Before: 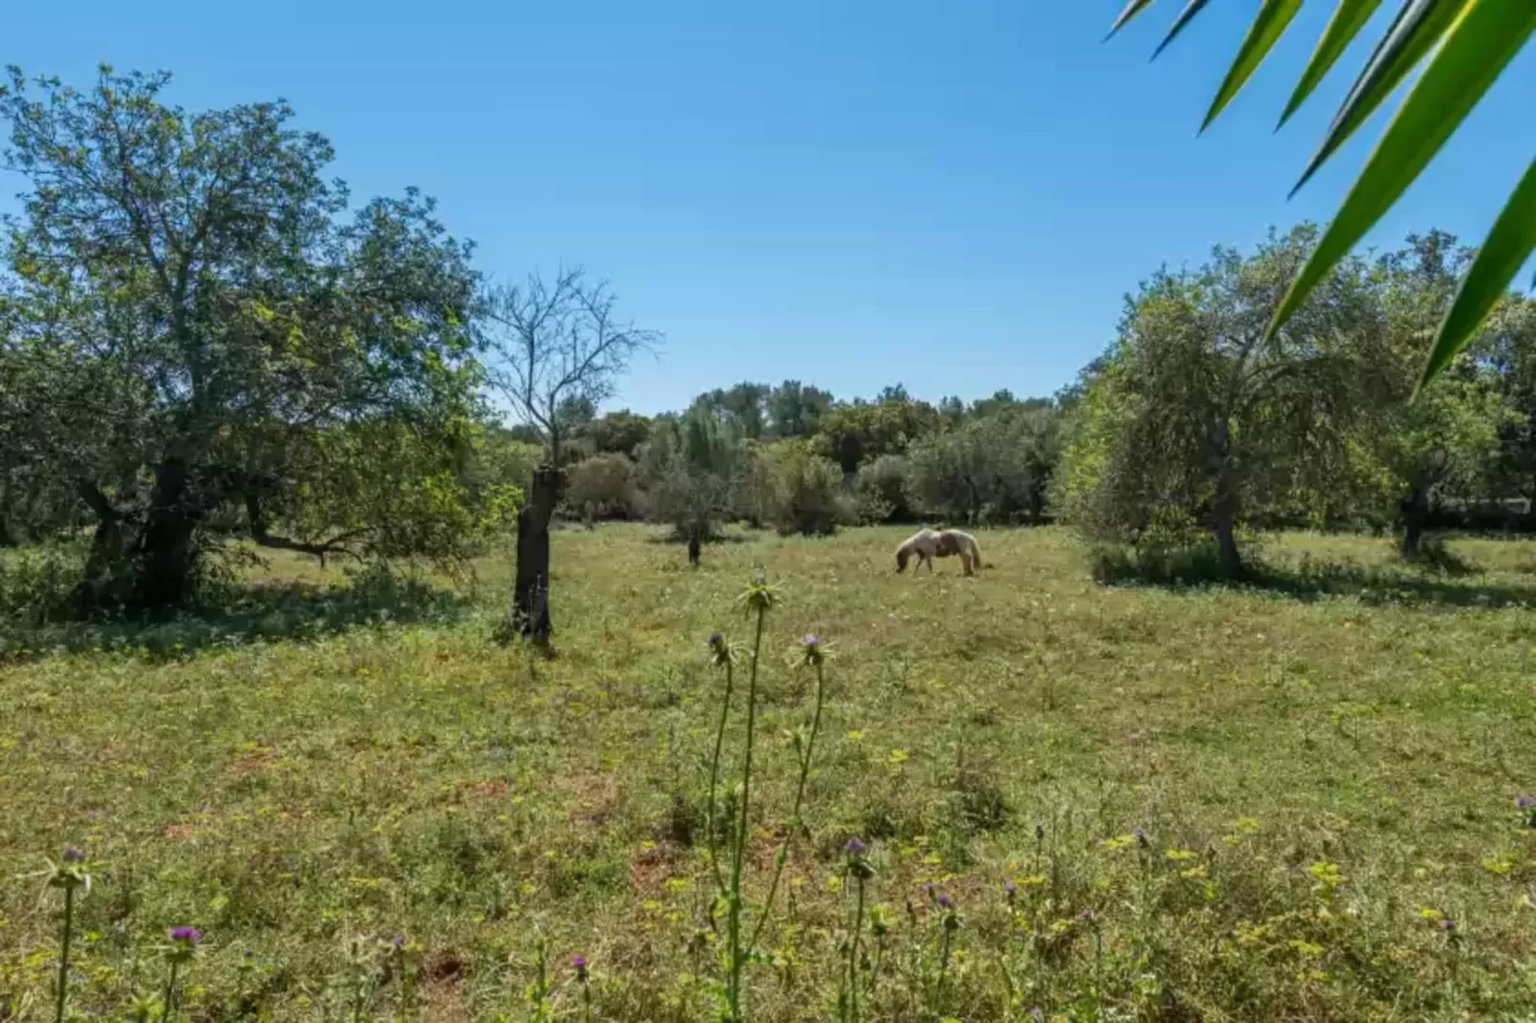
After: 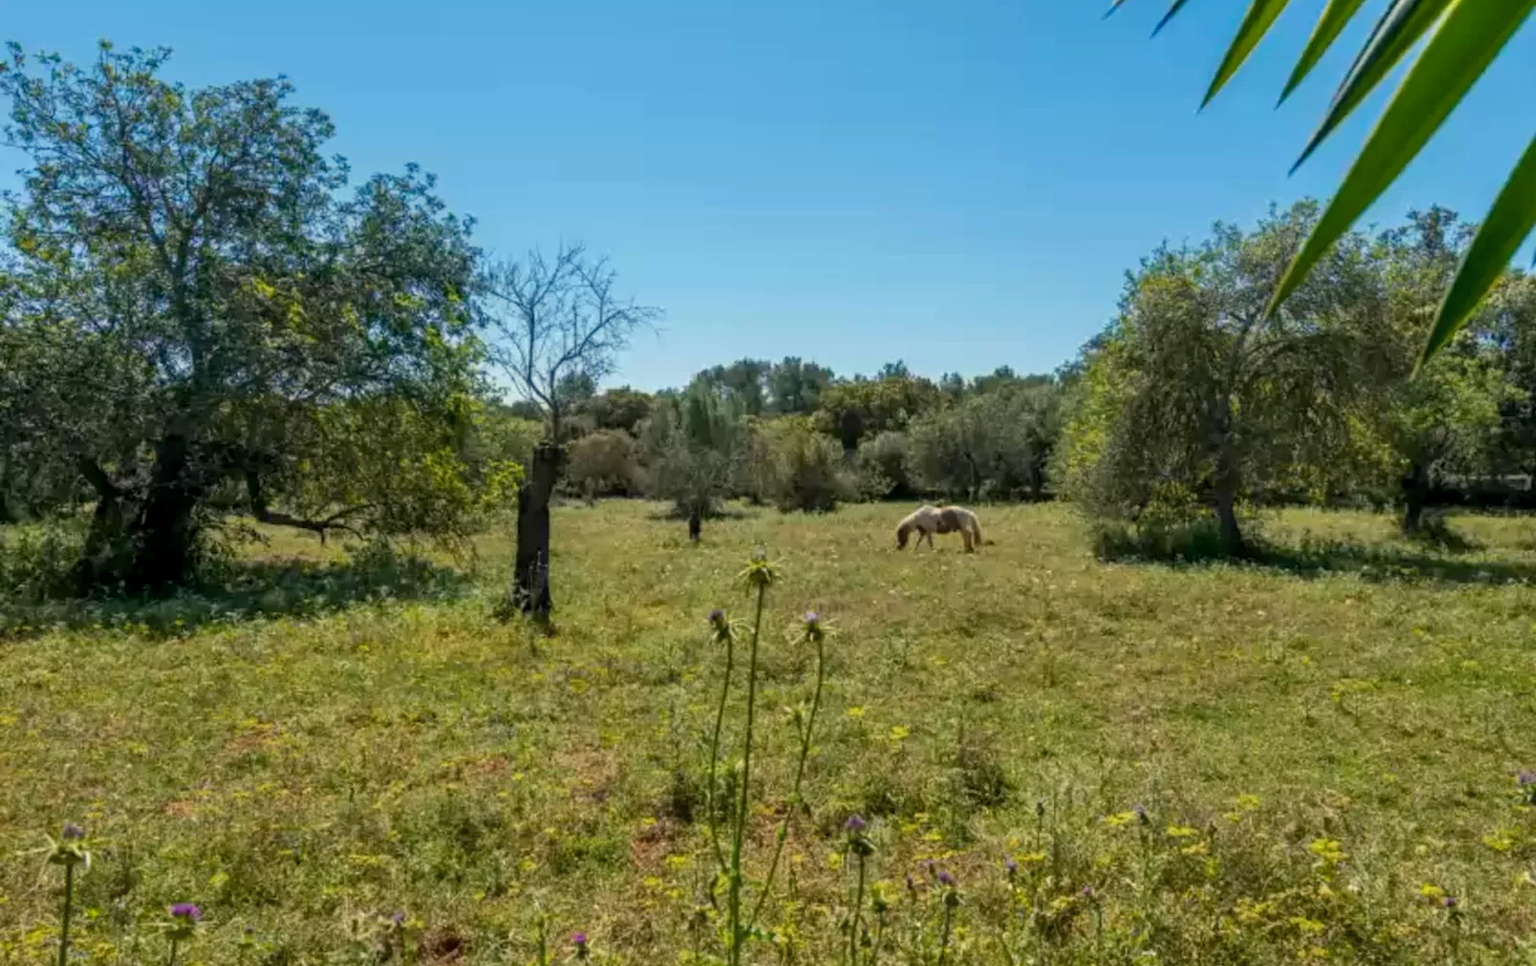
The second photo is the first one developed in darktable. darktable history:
crop and rotate: top 2.352%, bottom 3.226%
contrast brightness saturation: saturation -0.174
color balance rgb: highlights gain › chroma 3.035%, highlights gain › hue 78.44°, global offset › luminance -0.277%, global offset › hue 260.54°, perceptual saturation grading › global saturation 0.738%, global vibrance 42.569%
